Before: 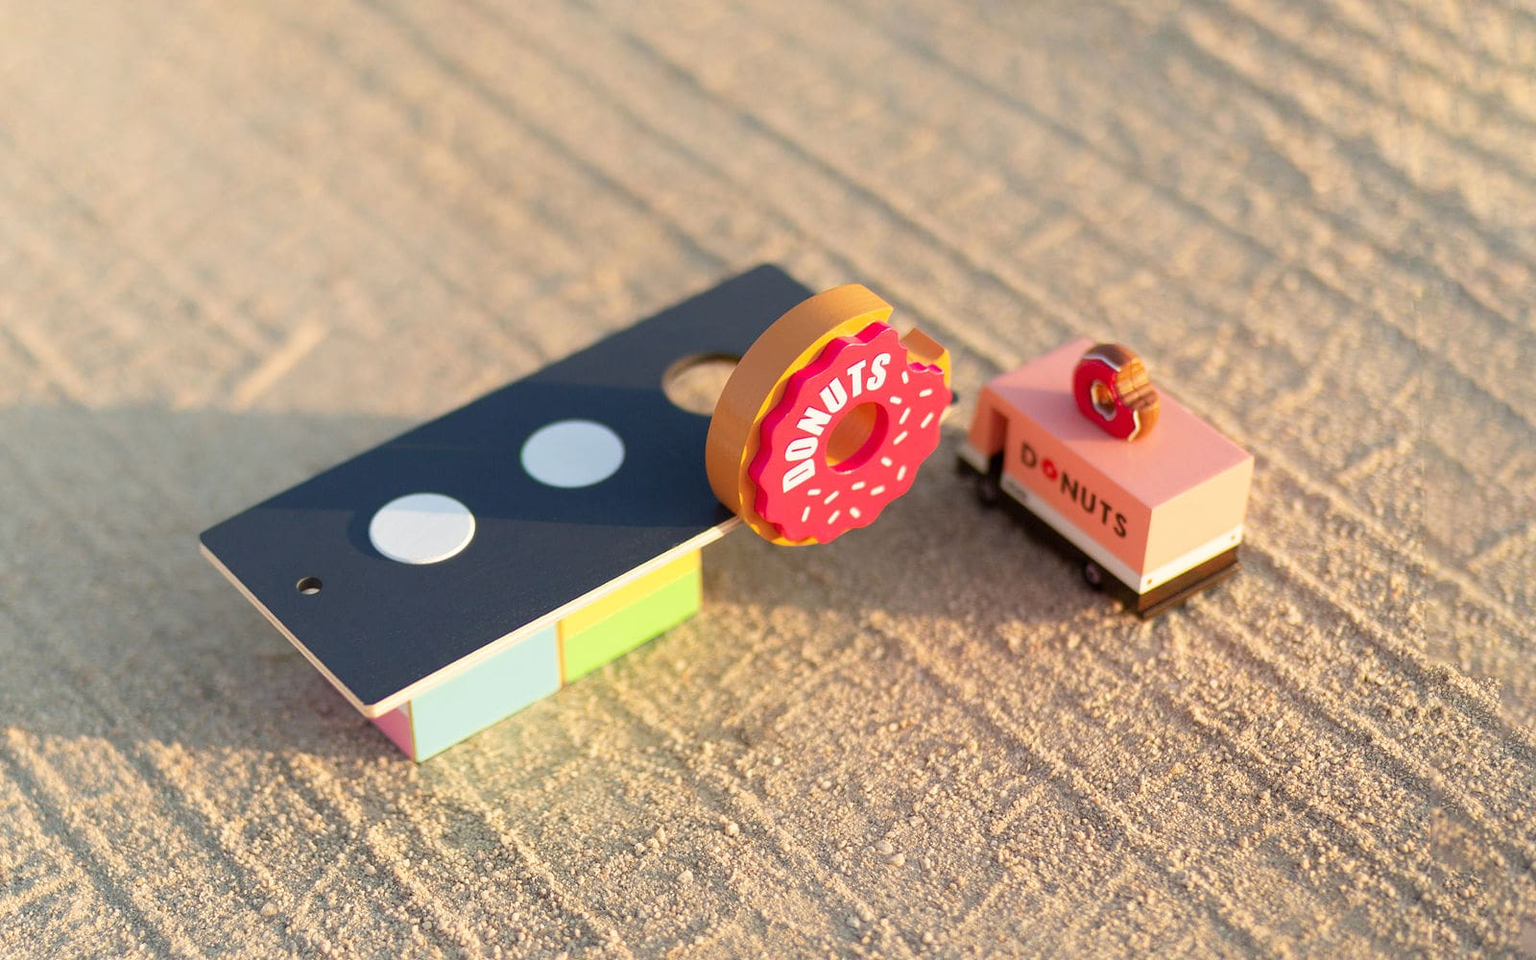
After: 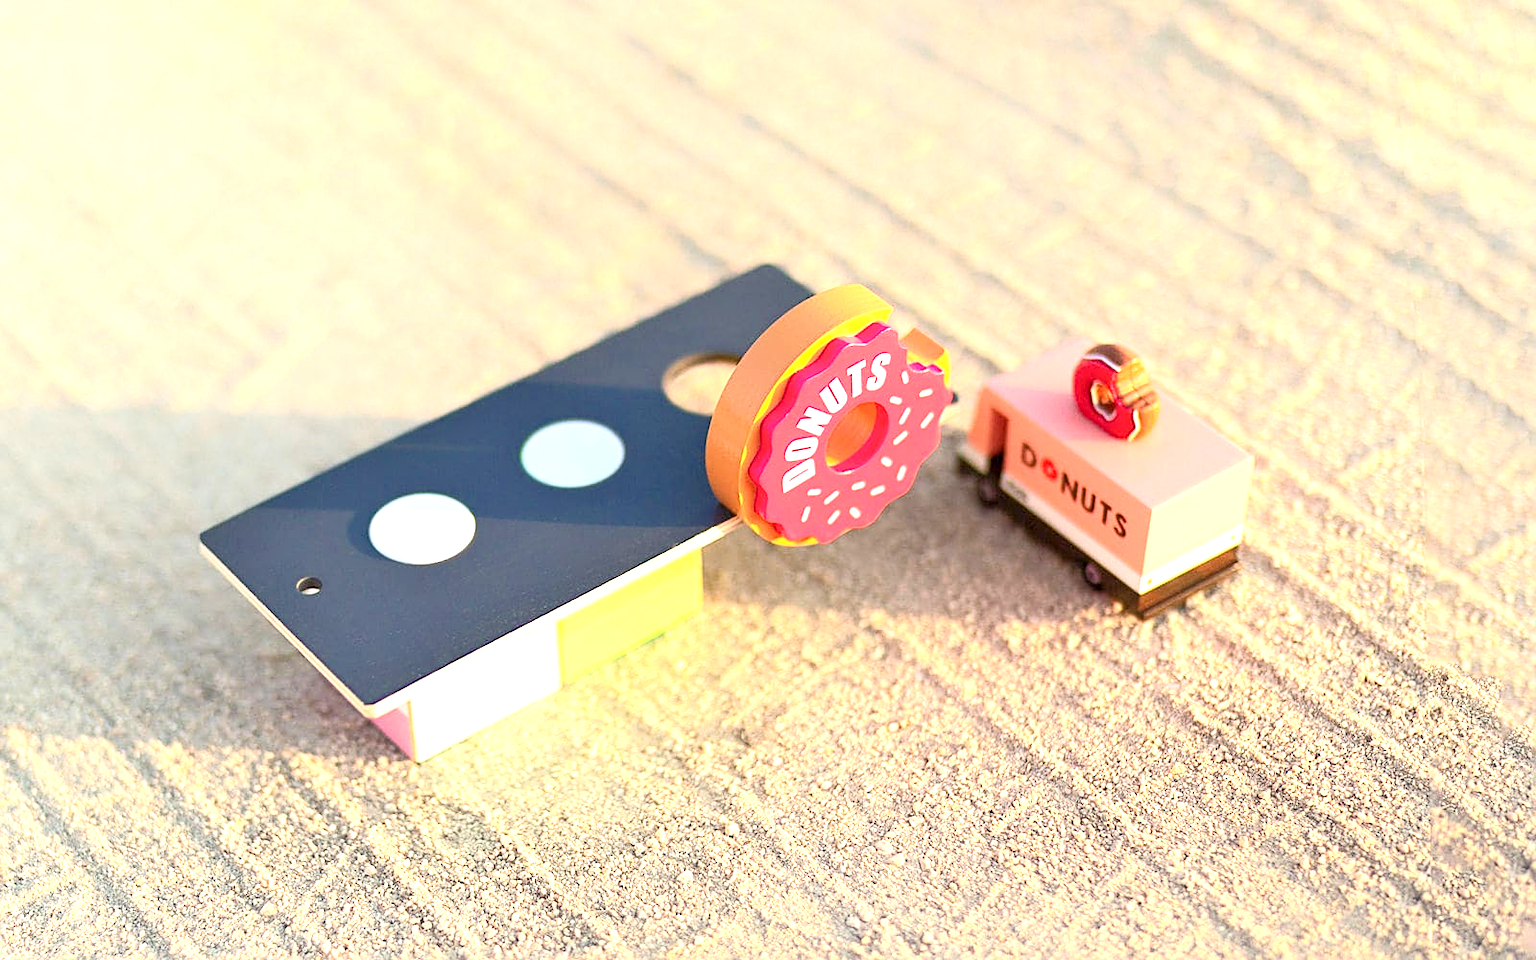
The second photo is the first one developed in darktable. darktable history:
sharpen: on, module defaults
contrast brightness saturation: contrast 0.216
exposure: black level correction 0, exposure 1.02 EV, compensate exposure bias true, compensate highlight preservation false
tone equalizer: -7 EV 0.151 EV, -6 EV 0.561 EV, -5 EV 1.19 EV, -4 EV 1.35 EV, -3 EV 1.15 EV, -2 EV 0.6 EV, -1 EV 0.152 EV
